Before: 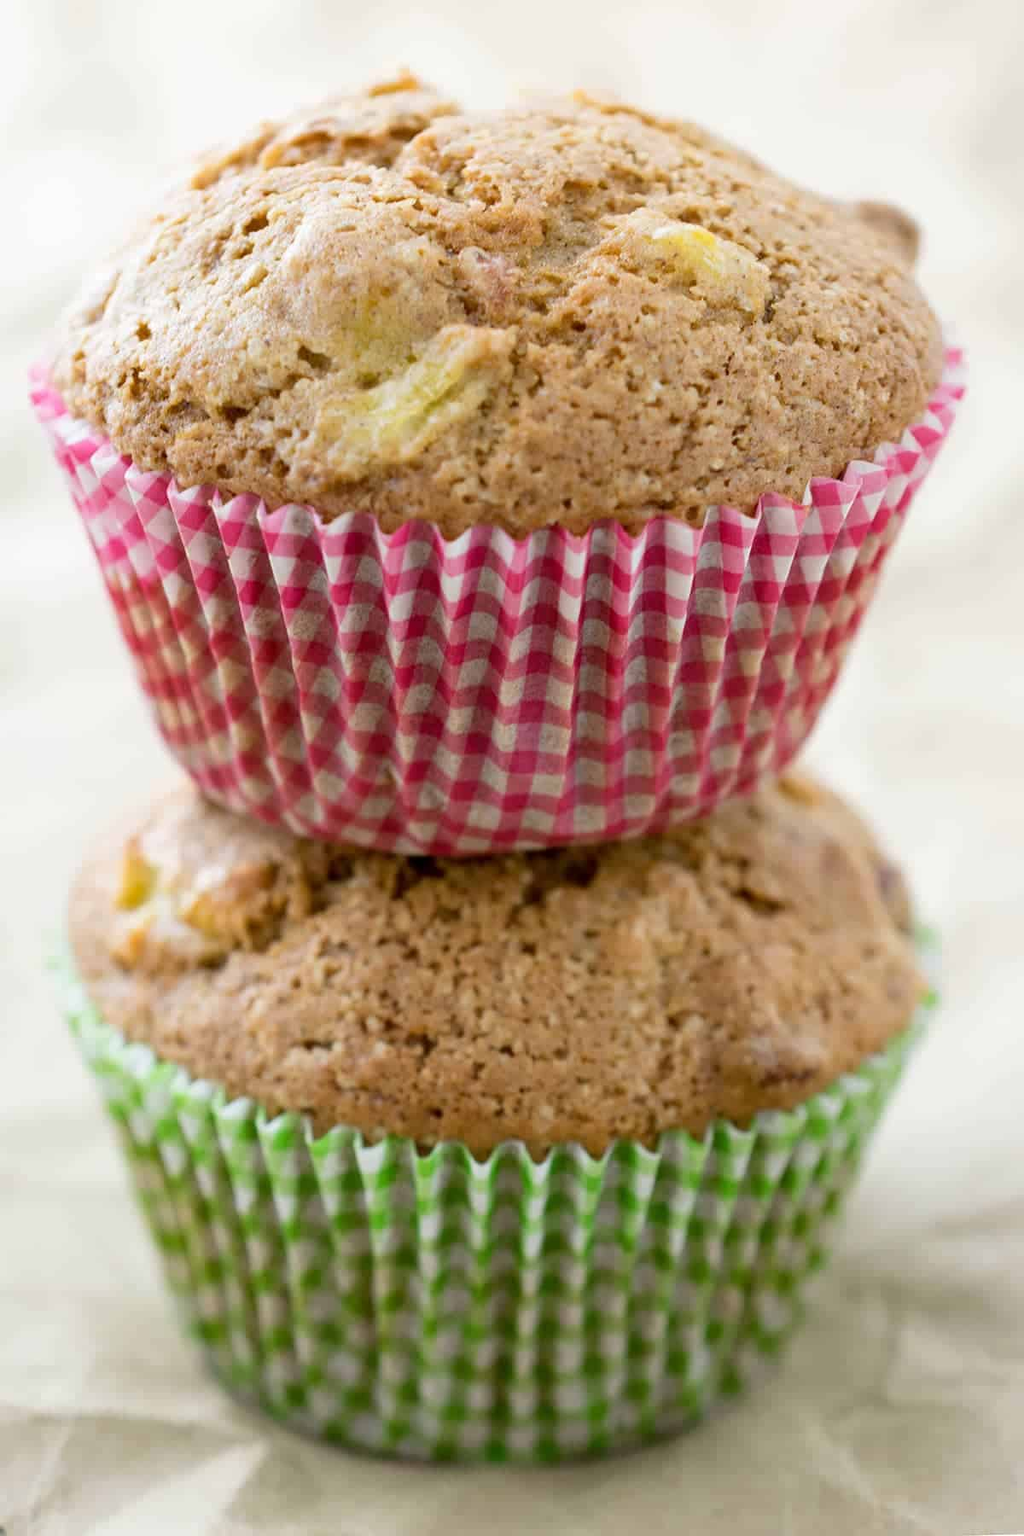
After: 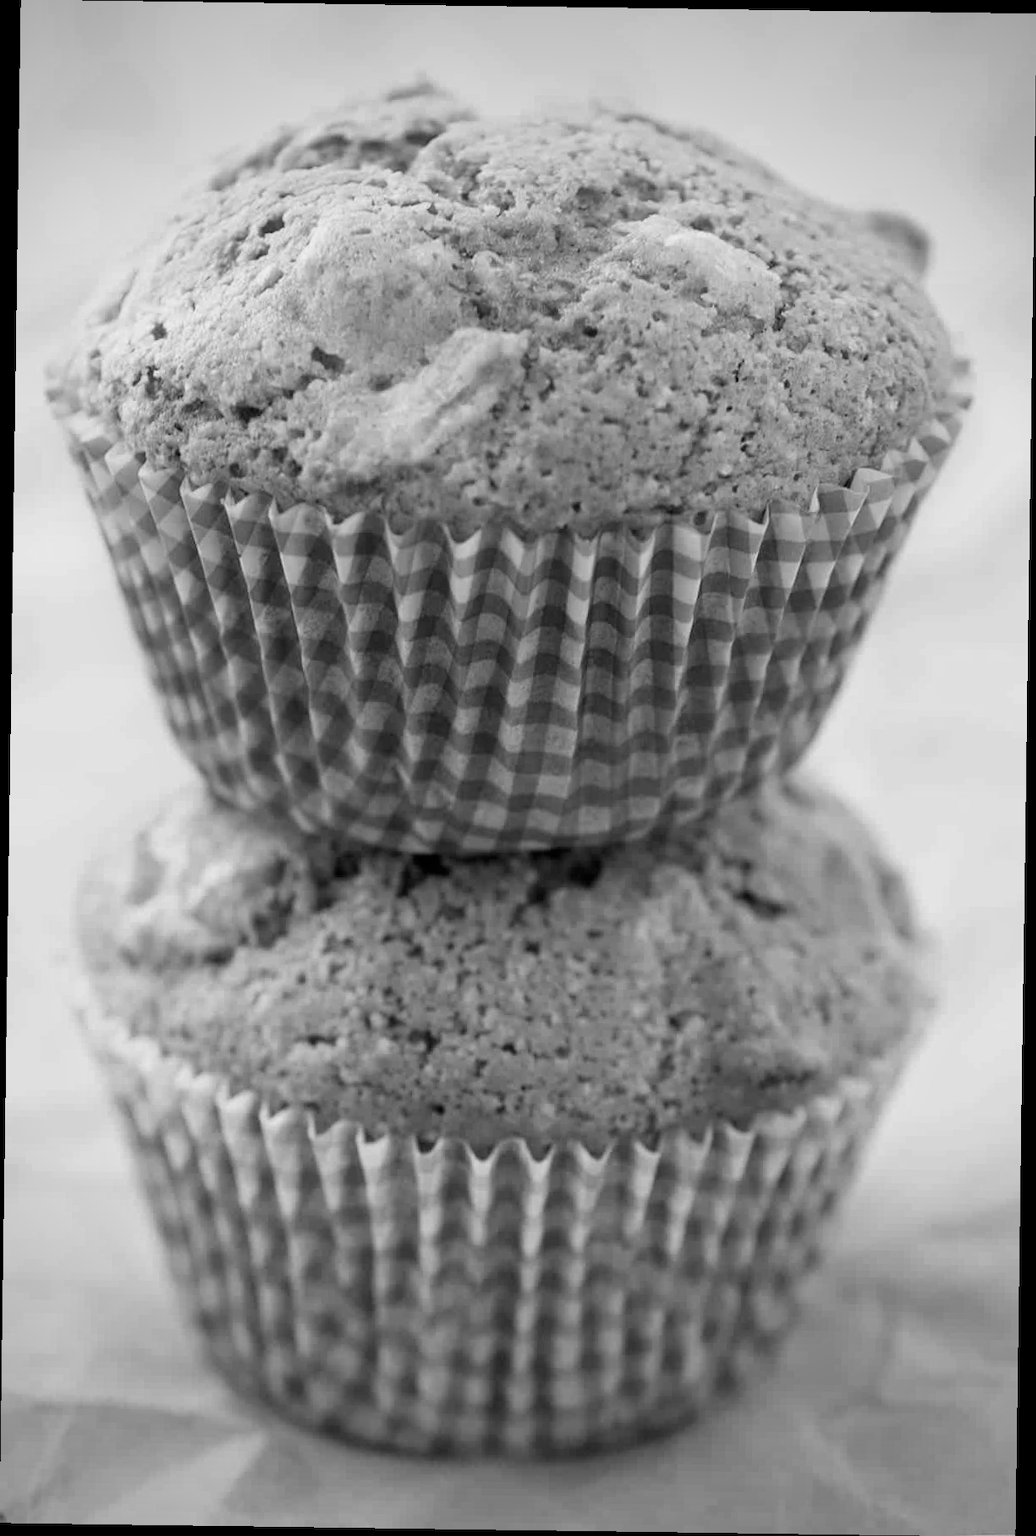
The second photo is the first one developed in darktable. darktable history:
vignetting: width/height ratio 1.094
monochrome: a -74.22, b 78.2
rotate and perspective: rotation 0.8°, automatic cropping off
velvia: on, module defaults
color balance rgb: linear chroma grading › global chroma 18.9%, perceptual saturation grading › global saturation 20%, perceptual saturation grading › highlights -25%, perceptual saturation grading › shadows 50%, global vibrance 18.93%
exposure: compensate highlight preservation false
color correction: highlights a* -10.04, highlights b* -10.37
